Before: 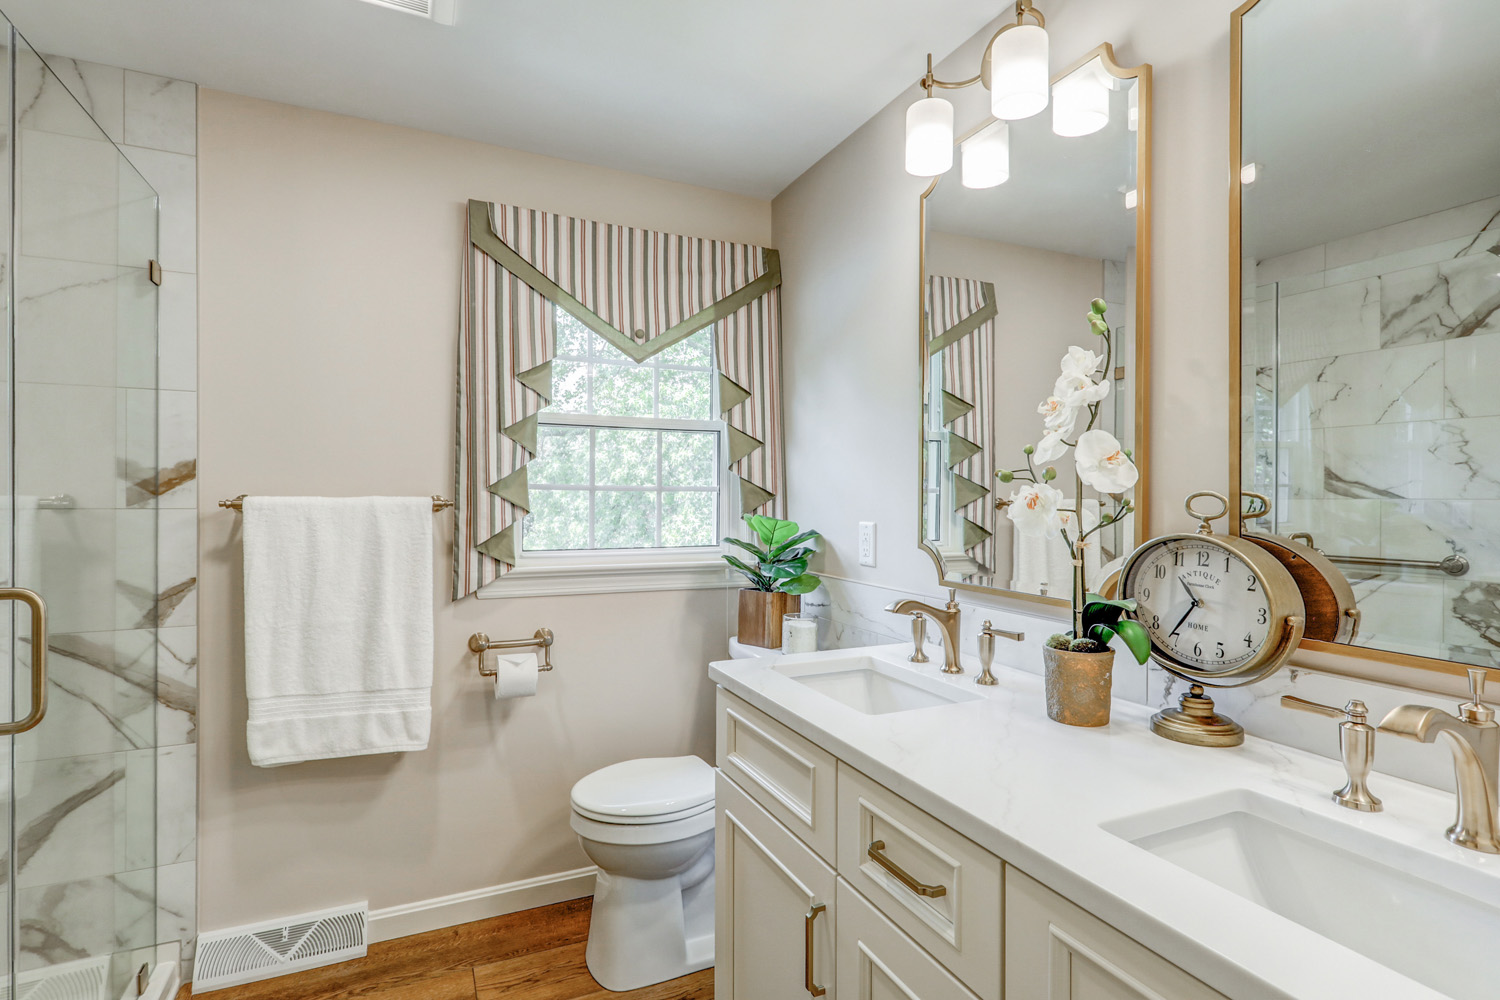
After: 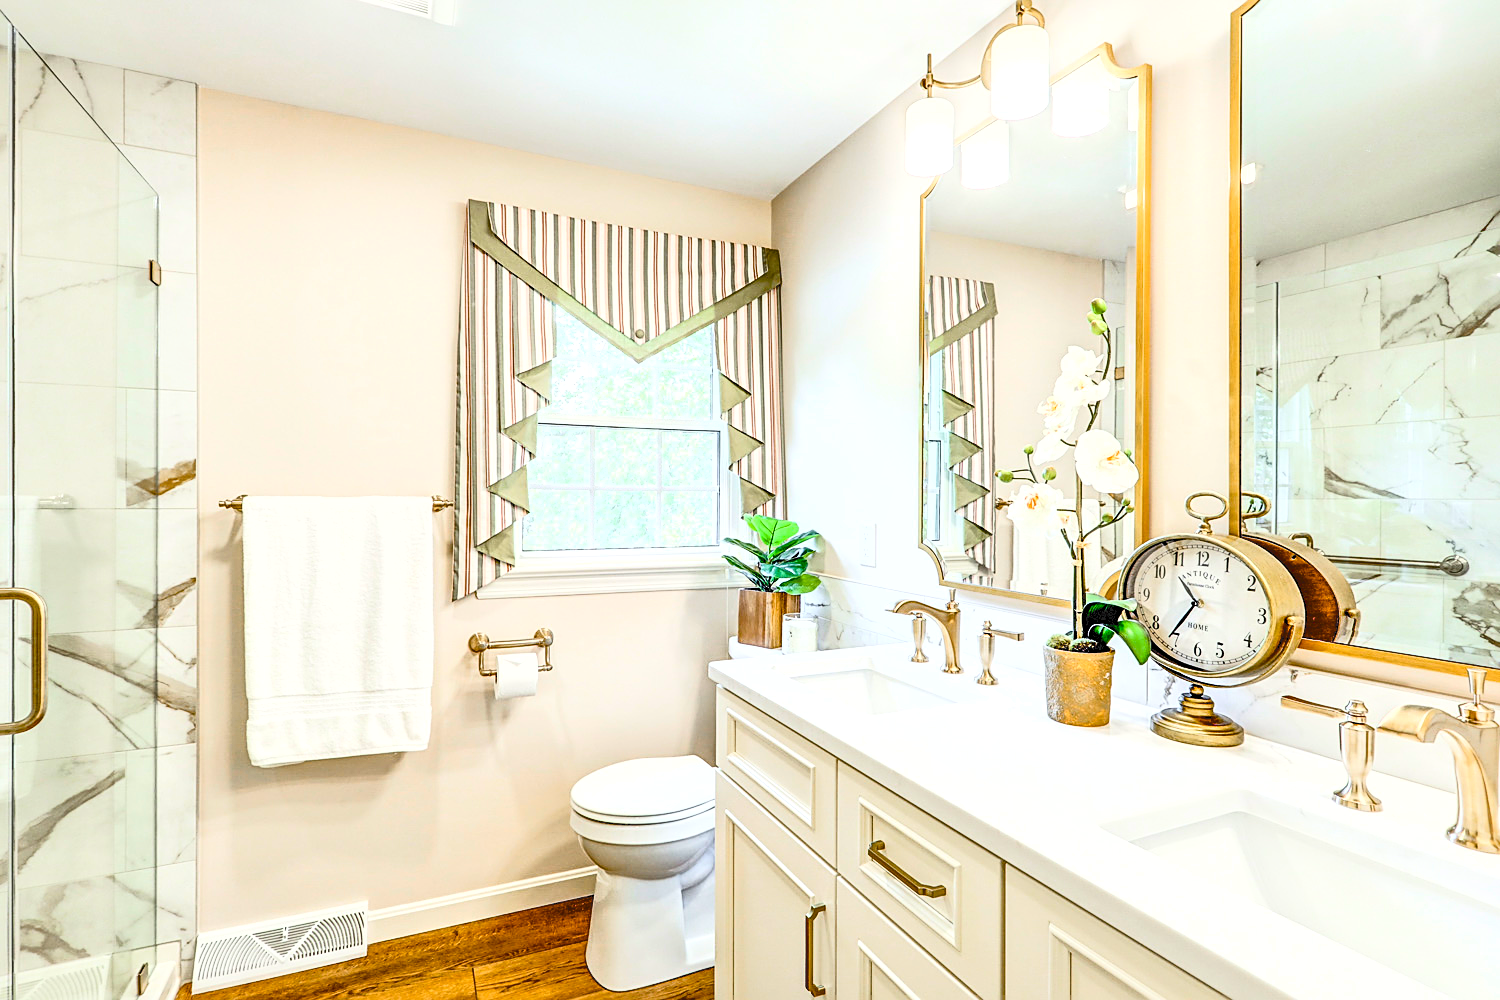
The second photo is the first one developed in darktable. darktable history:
local contrast: mode bilateral grid, contrast 21, coarseness 51, detail 120%, midtone range 0.2
sharpen: on, module defaults
shadows and highlights: radius 334.29, shadows 64.35, highlights 5.39, compress 87.57%, soften with gaussian
tone curve: curves: ch0 [(0, 0) (0.003, 0.128) (0.011, 0.133) (0.025, 0.133) (0.044, 0.141) (0.069, 0.152) (0.1, 0.169) (0.136, 0.201) (0.177, 0.239) (0.224, 0.294) (0.277, 0.358) (0.335, 0.428) (0.399, 0.488) (0.468, 0.55) (0.543, 0.611) (0.623, 0.678) (0.709, 0.755) (0.801, 0.843) (0.898, 0.91) (1, 1)], color space Lab, independent channels, preserve colors none
exposure: exposure 0.611 EV, compensate highlight preservation false
tone equalizer: on, module defaults
color balance rgb: linear chroma grading › global chroma 15.629%, perceptual saturation grading › global saturation 29.831%
contrast brightness saturation: contrast 0.299
